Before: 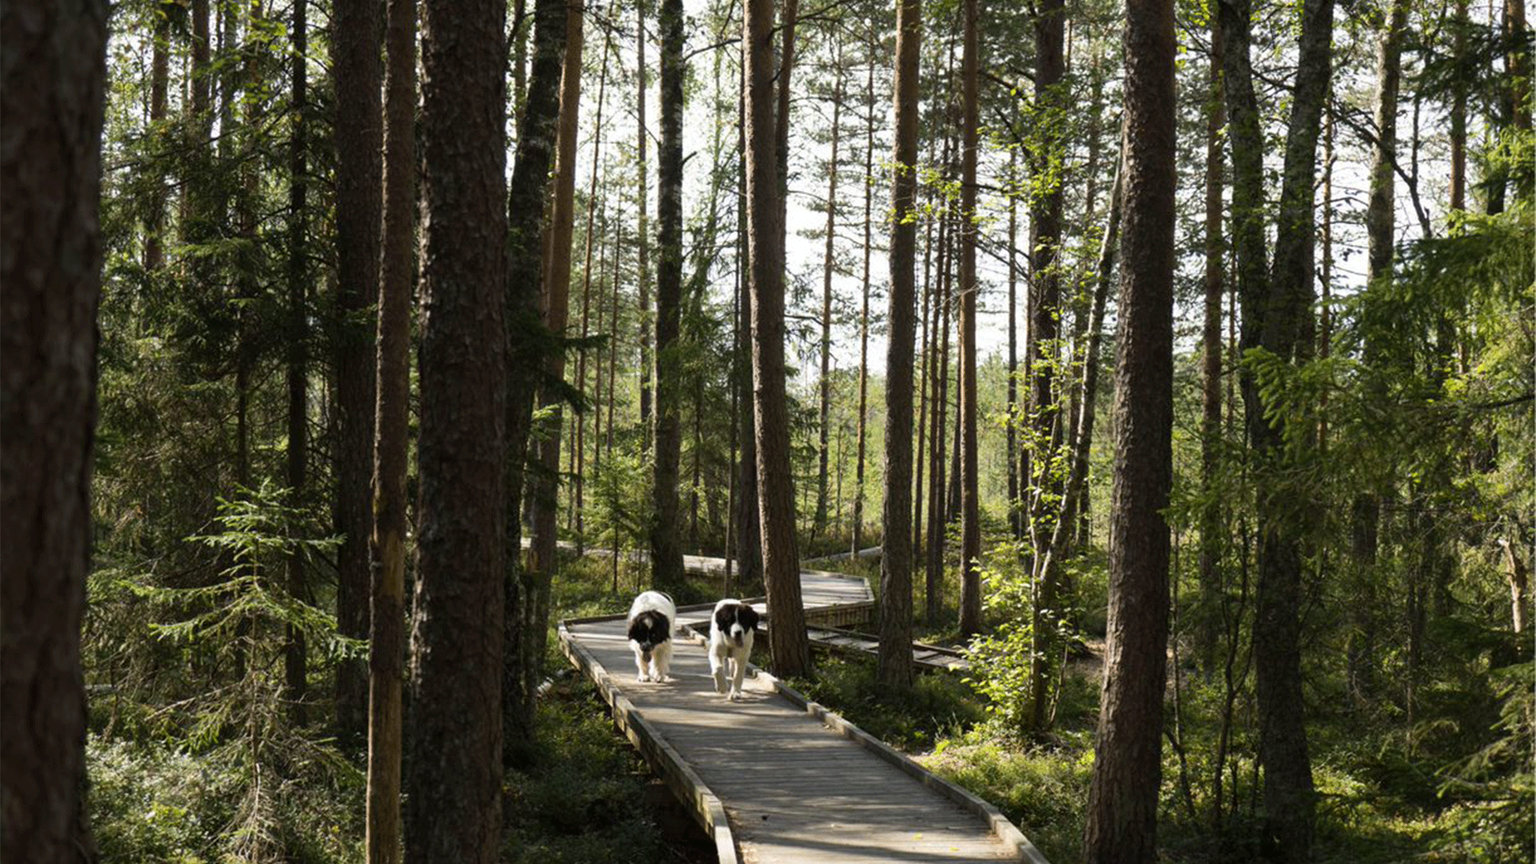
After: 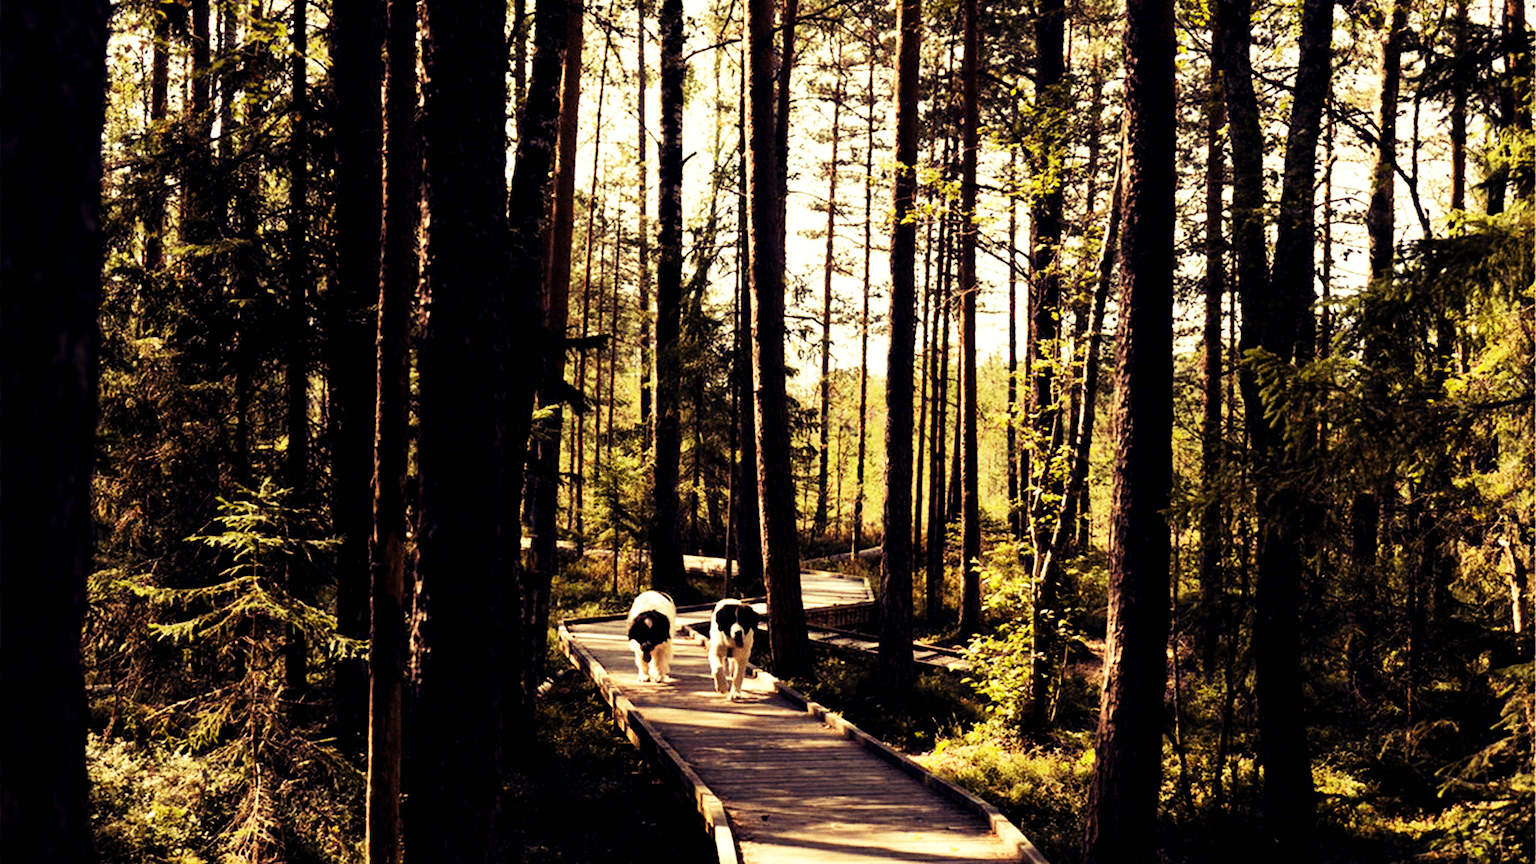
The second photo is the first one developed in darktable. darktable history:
tone curve: curves: ch0 [(0, 0) (0.003, 0.002) (0.011, 0.002) (0.025, 0.002) (0.044, 0.002) (0.069, 0.002) (0.1, 0.003) (0.136, 0.008) (0.177, 0.03) (0.224, 0.058) (0.277, 0.139) (0.335, 0.233) (0.399, 0.363) (0.468, 0.506) (0.543, 0.649) (0.623, 0.781) (0.709, 0.88) (0.801, 0.956) (0.898, 0.994) (1, 1)], preserve colors none
color look up table: target L [82.68, 85.23, 73.99, 73.7, 79.09, 74.55, 70.63, 69.17, 60.69, 56.54, 55.81, 53.29, 38.33, 0.047, 200.01, 84.78, 82.95, 69.75, 61.21, 63.97, 50.79, 48.17, 47.23, 46.71, 31.86, 41.21, 13.63, 93.59, 73.55, 72.38, 52.29, 49.86, 55.76, 48.68, 38.25, 36.7, 44.24, 36.15, 38.33, 23.52, 19.05, 19.5, 86.7, 72.77, 66.56, 63.14, 47.99, 40.07, 33.53], target a [-16.89, -17.83, -60.53, -54.11, -10.18, -42.45, -58.76, 4.277, -5.115, -32.67, -34.96, -12.09, -18.64, 1.273, 0, -11.35, -16.04, 5.105, 23.01, 10.77, 43.43, 46.05, 34.76, 31.91, 13, 34.94, 10.11, -10.14, 23.42, 22.47, 60.41, 51.45, 28.03, 45.45, 15.41, 27.29, 41.85, 37.96, 31.61, 19.31, 22.51, 23.76, -17.52, -12.48, -36.87, -21.62, -1.336, -2.919, -9.313], target b [61.57, 44.2, 32.23, 18.77, 27.63, 42.12, 50.05, 42.67, 39.39, 20.47, 32.07, 21.32, 20.93, -13.19, 0, 34.37, 58.98, 49.02, 24.82, 28.39, 11.26, 35.48, 14.88, 32.01, 14.97, 28.94, 5.936, 17.72, -16.75, -18.41, -47.24, -8.251, 6.968, -9.936, -27.21, -60.17, -26.17, -73.69, 8.441, -14.67, -29.75, -29.37, -10.94, -6.031, -2.958, -33.13, 5.667, -11.7, -6.089], num patches 49
